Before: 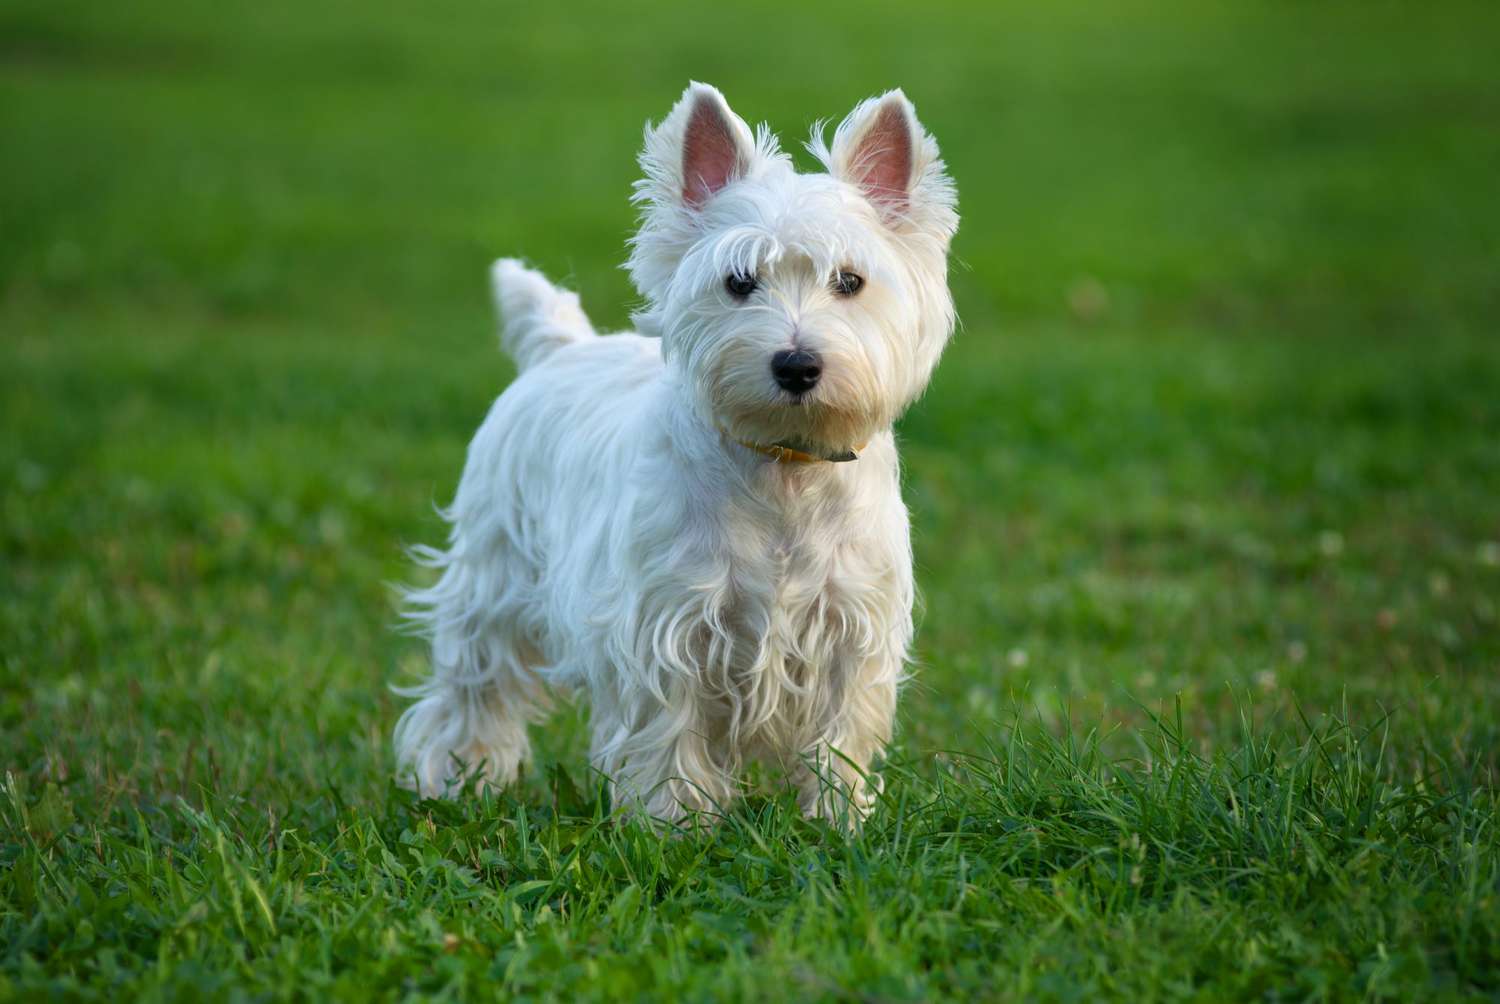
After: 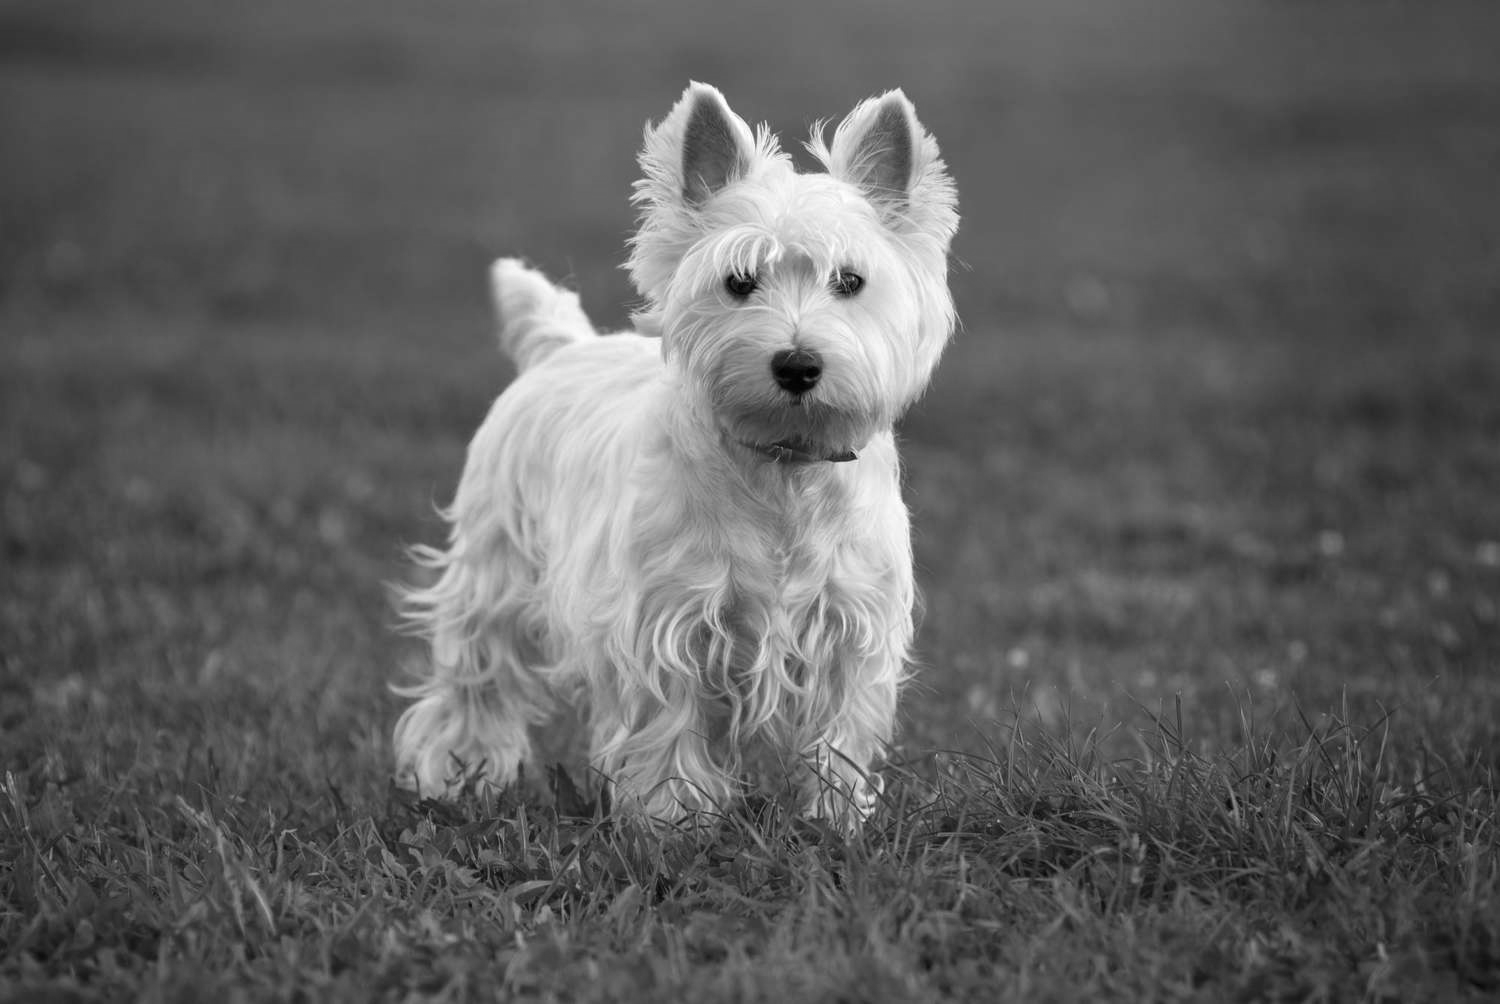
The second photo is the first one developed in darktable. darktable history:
color calibration: output gray [0.21, 0.42, 0.37, 0], x 0.382, y 0.392, temperature 4089.27 K
